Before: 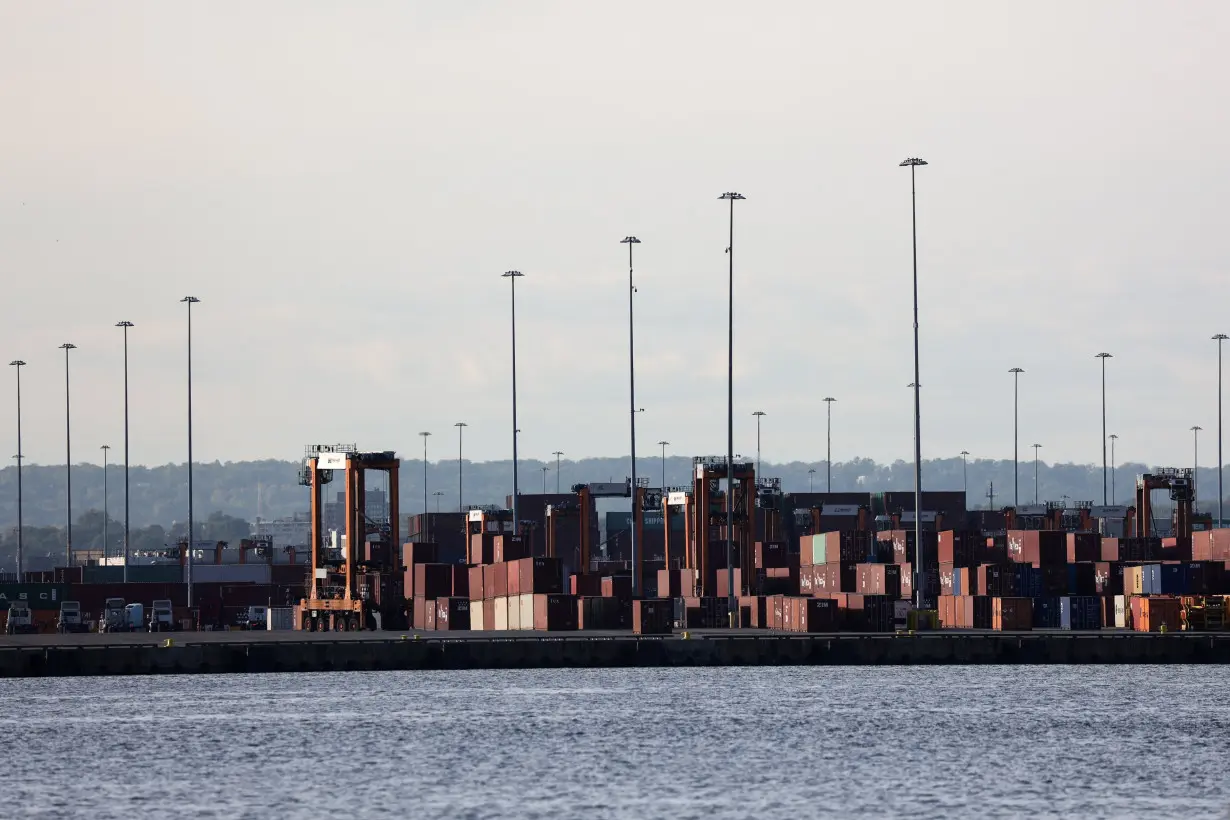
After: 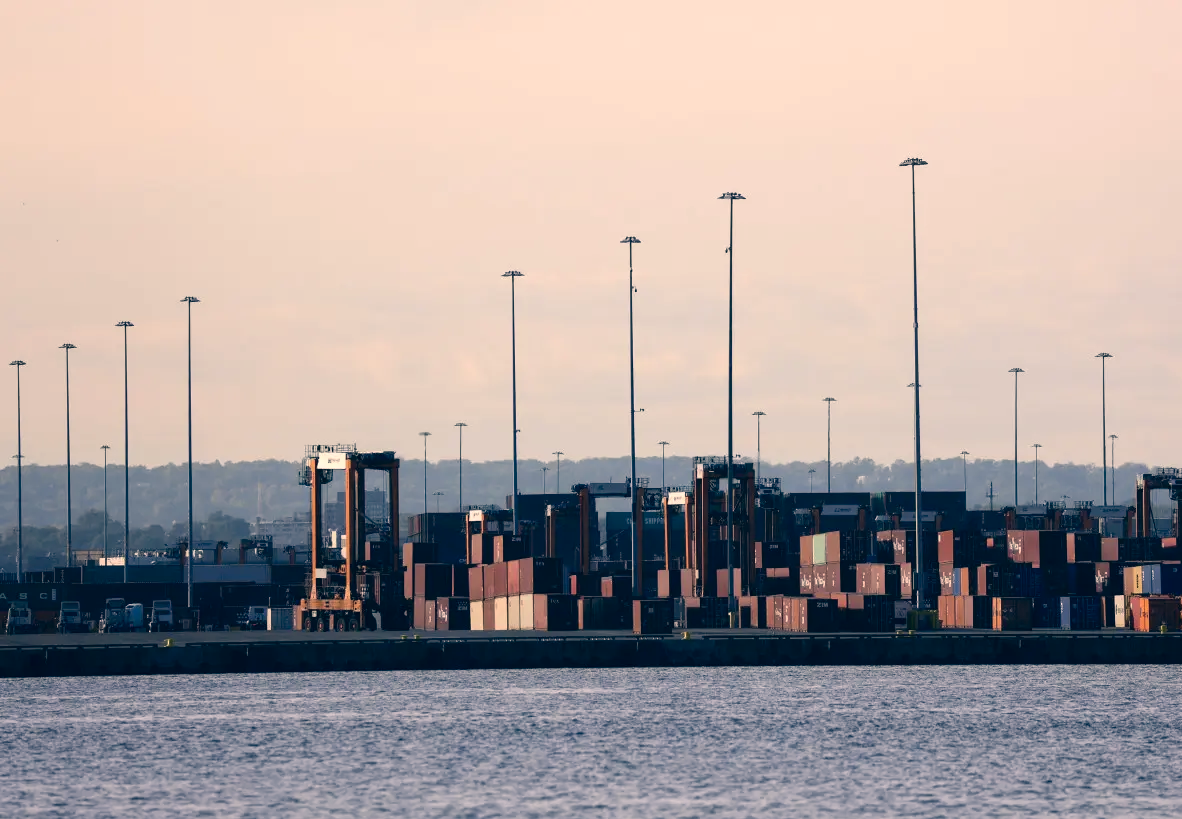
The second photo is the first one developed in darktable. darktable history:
crop: right 3.835%, bottom 0.048%
color correction: highlights a* 10.35, highlights b* 14.06, shadows a* -10.38, shadows b* -15.04
